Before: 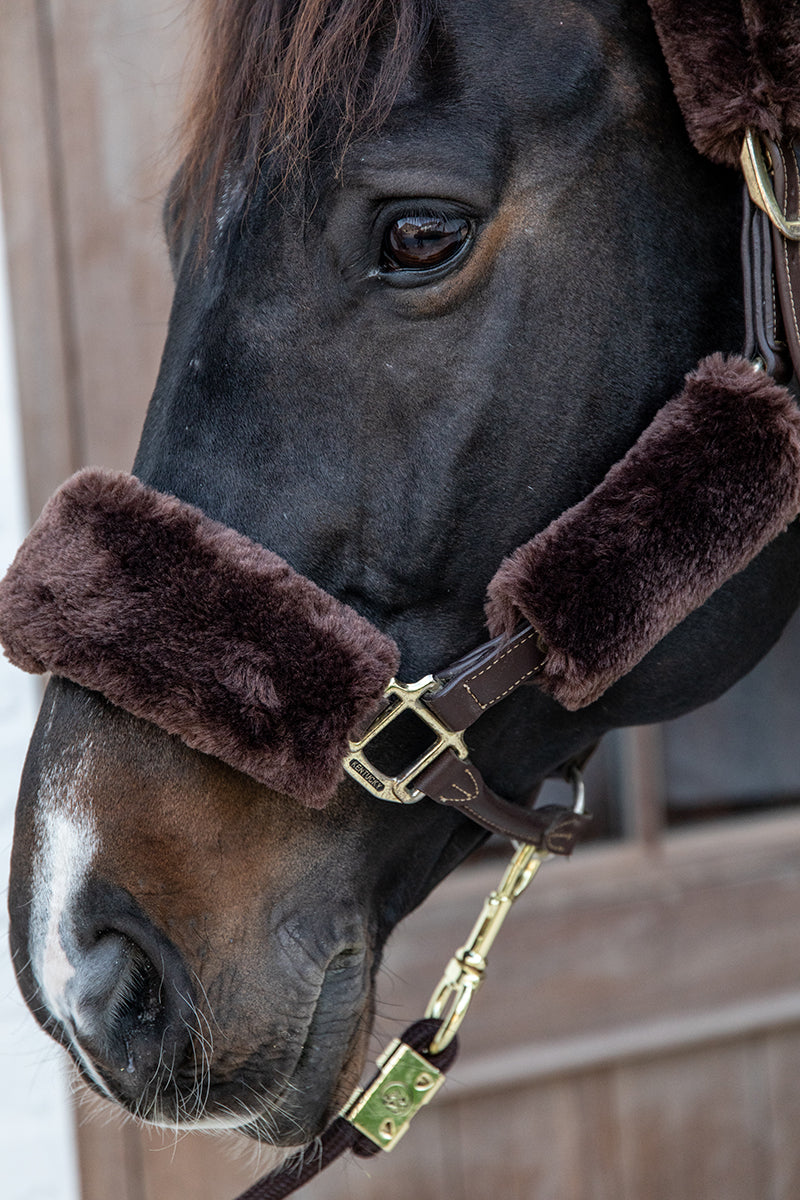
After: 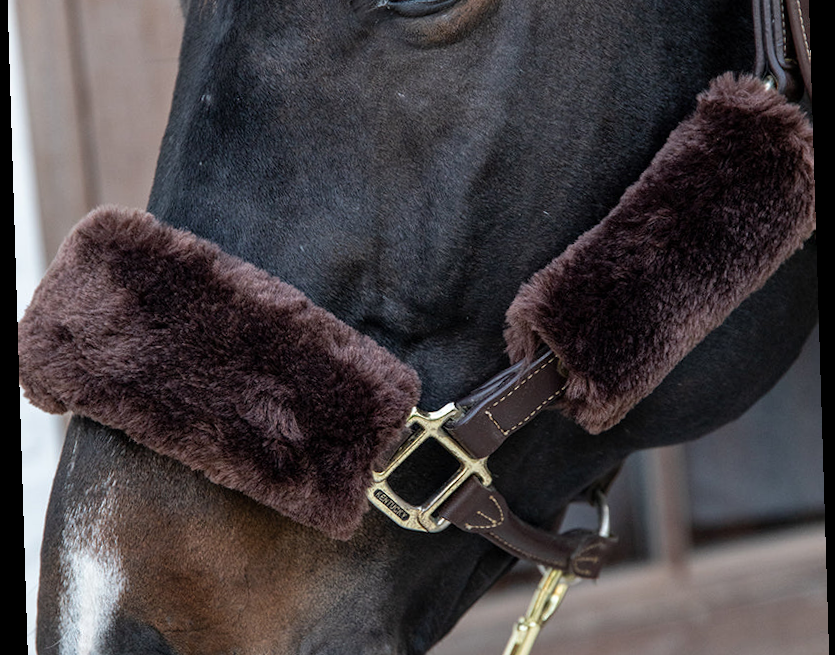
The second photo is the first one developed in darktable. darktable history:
rotate and perspective: rotation -1.77°, lens shift (horizontal) 0.004, automatic cropping off
crop and rotate: top 23.043%, bottom 23.437%
